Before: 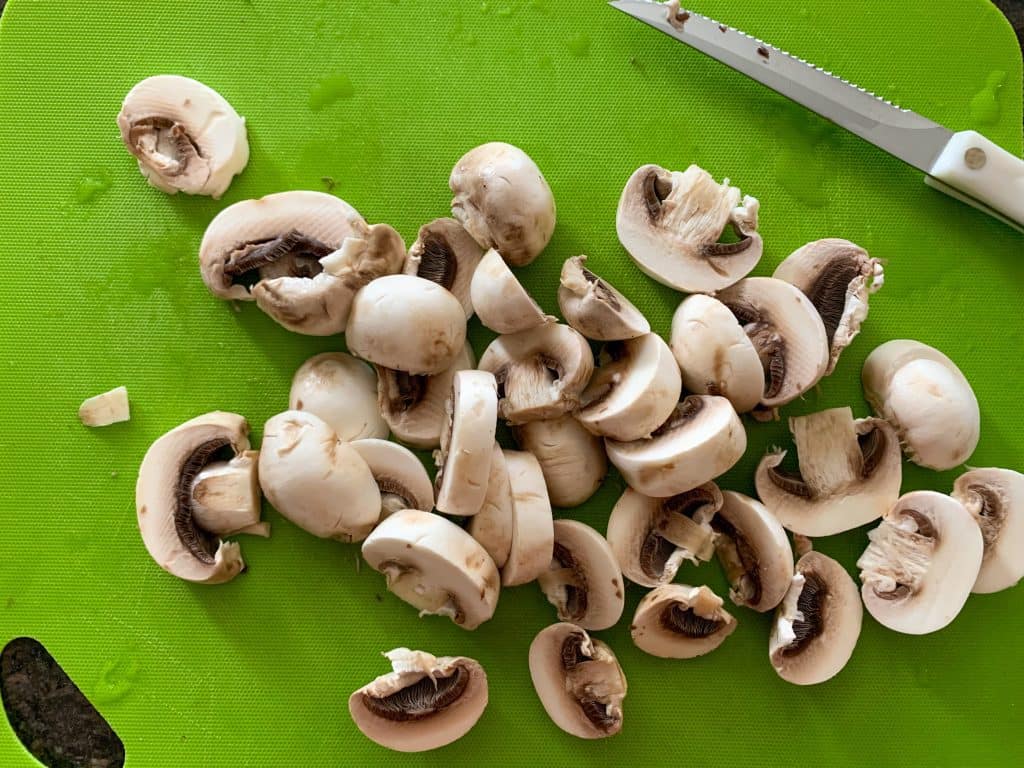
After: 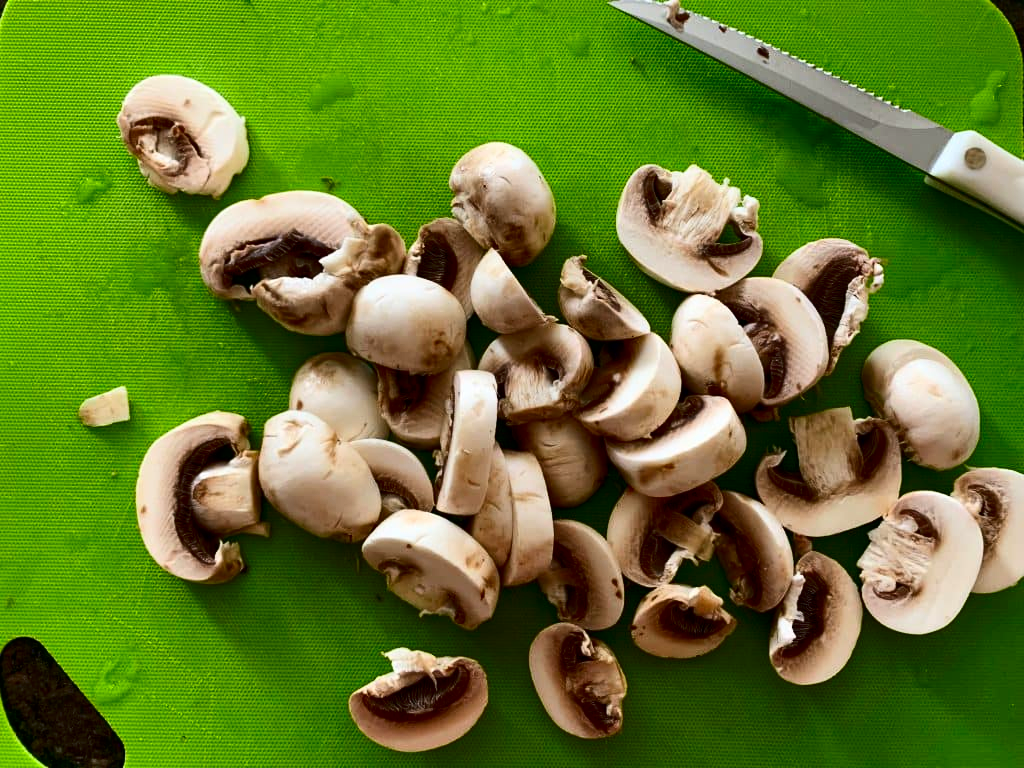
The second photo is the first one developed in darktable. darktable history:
contrast brightness saturation: contrast 0.222, brightness -0.186, saturation 0.235
